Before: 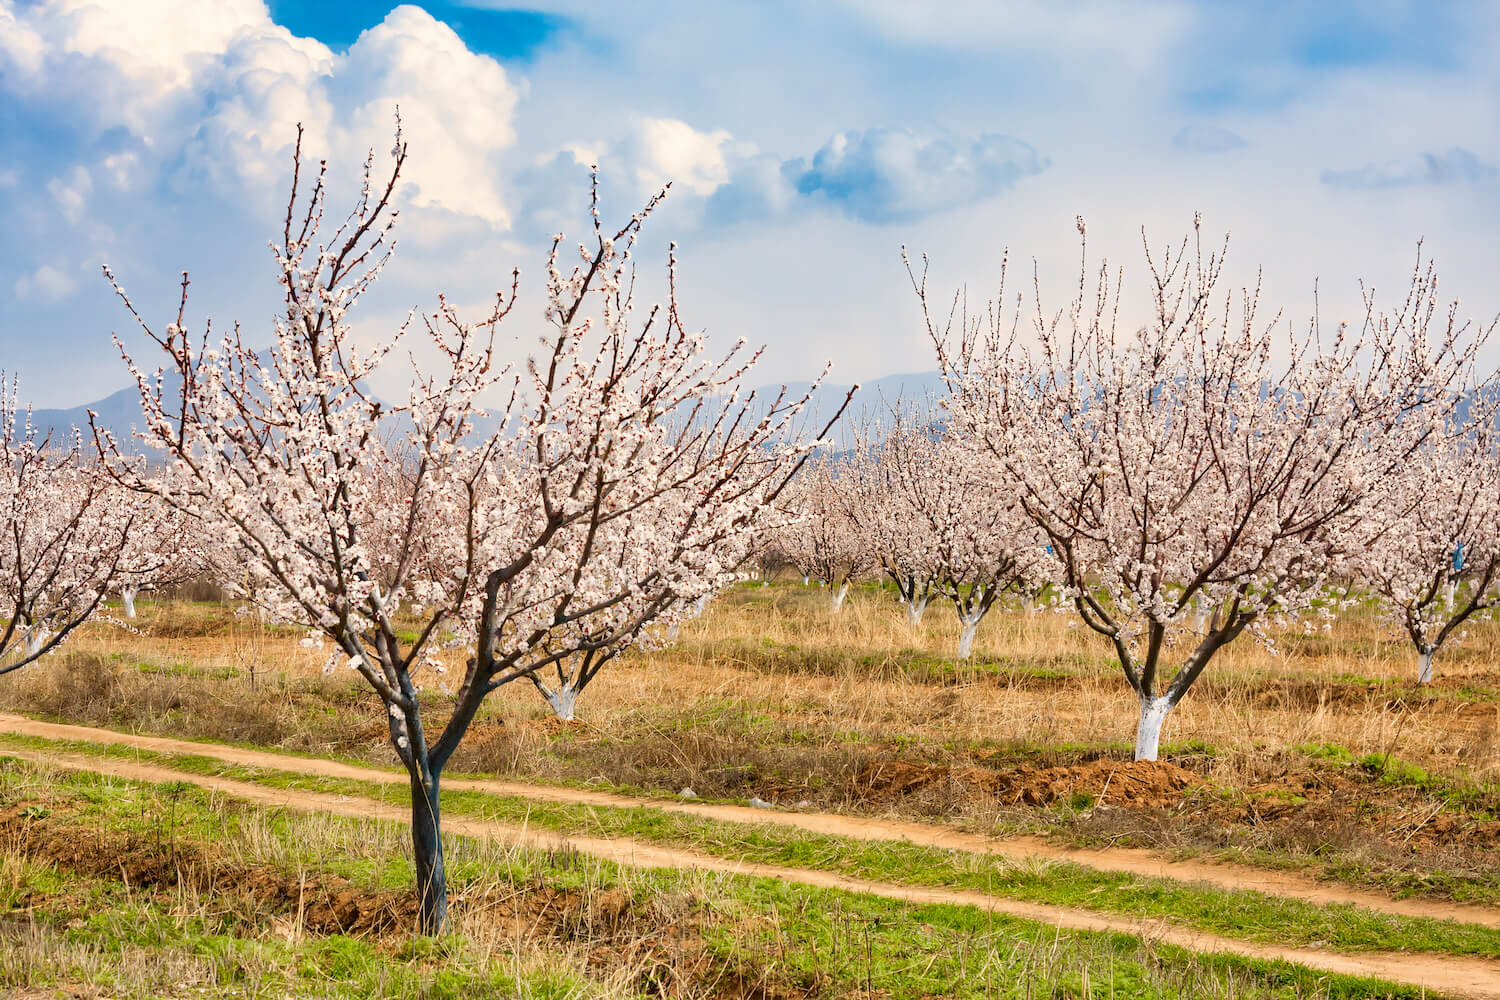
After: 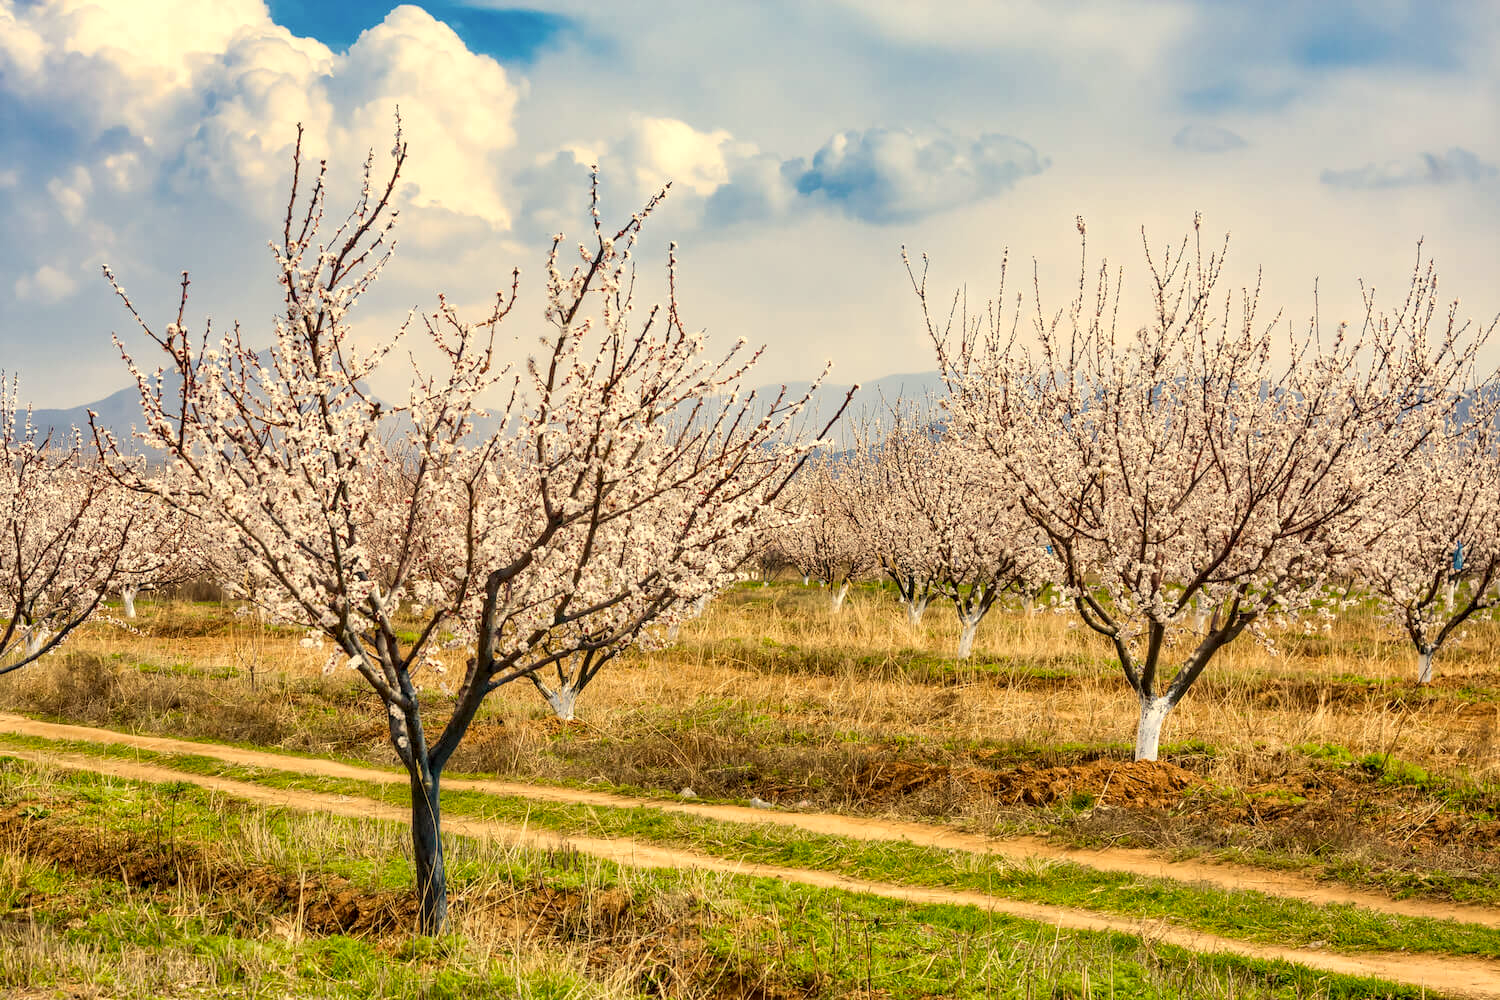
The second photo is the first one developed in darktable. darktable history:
color correction: highlights a* 1.39, highlights b* 17.83
local contrast: detail 130%
